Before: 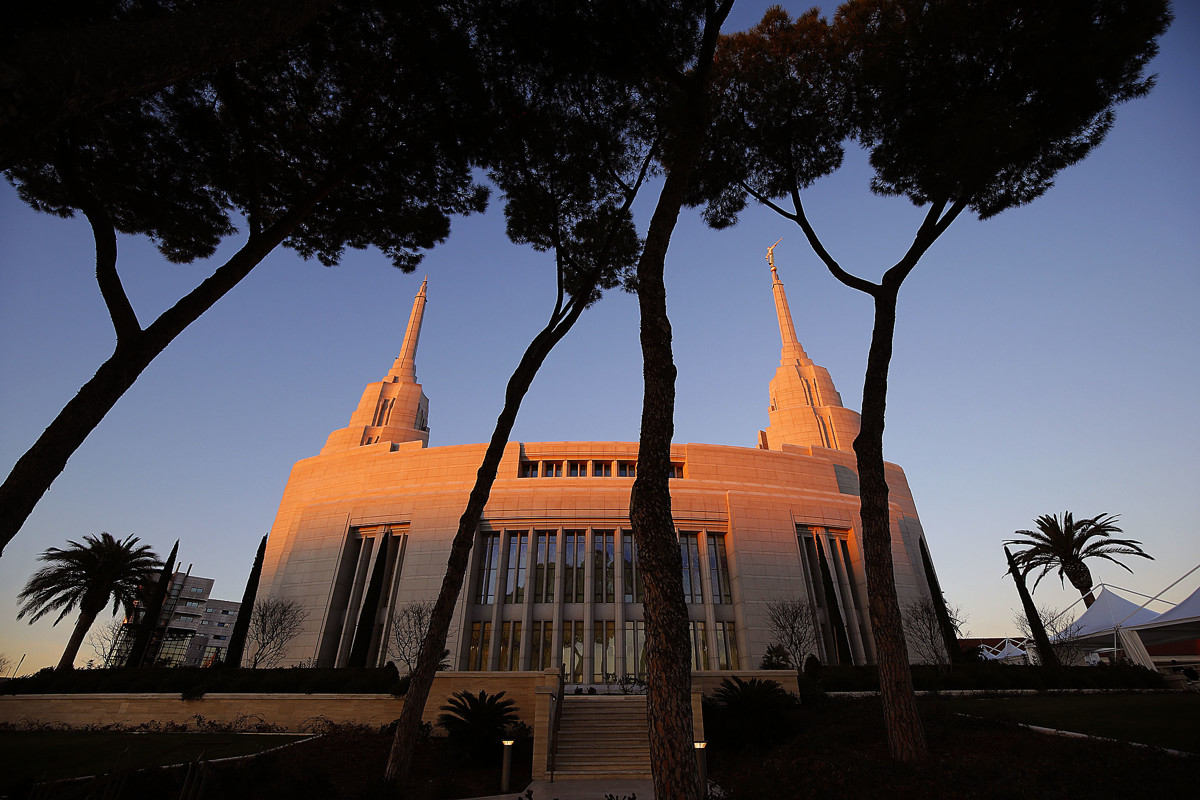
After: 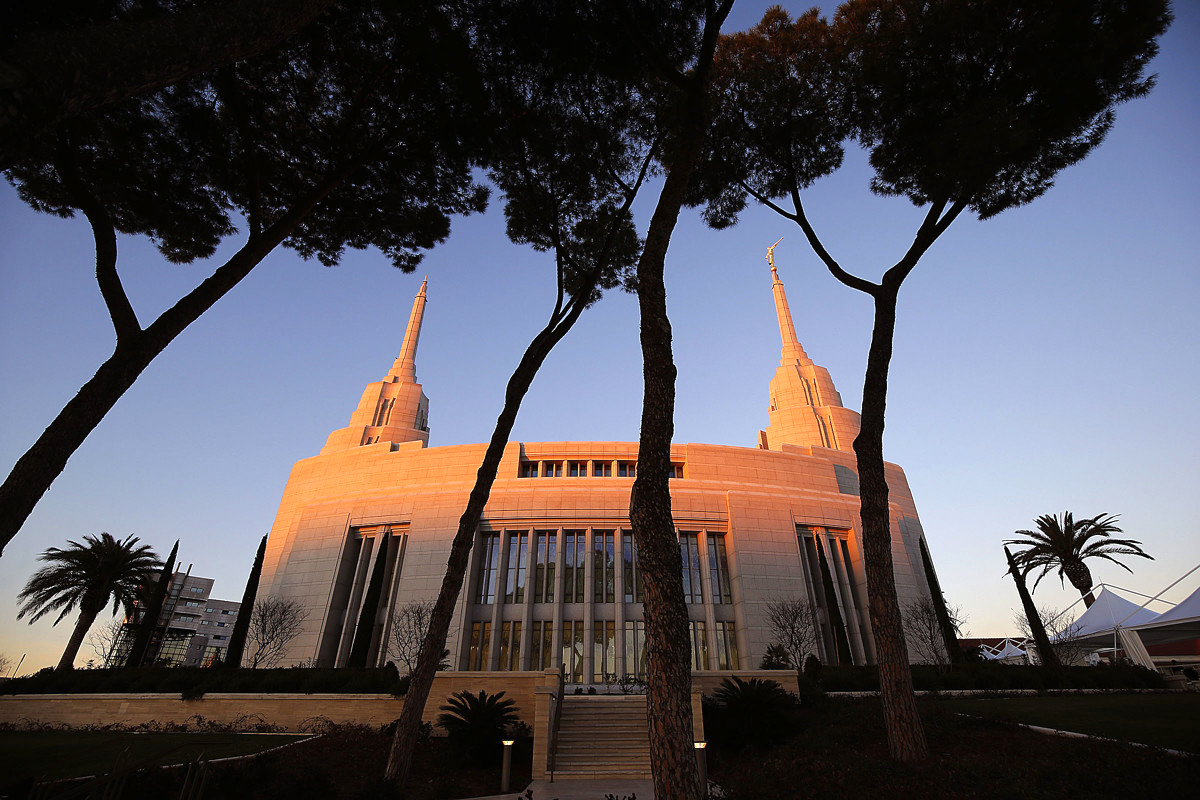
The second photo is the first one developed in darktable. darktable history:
exposure: black level correction 0, exposure 0.5 EV, compensate highlight preservation false
contrast brightness saturation: saturation -0.05
